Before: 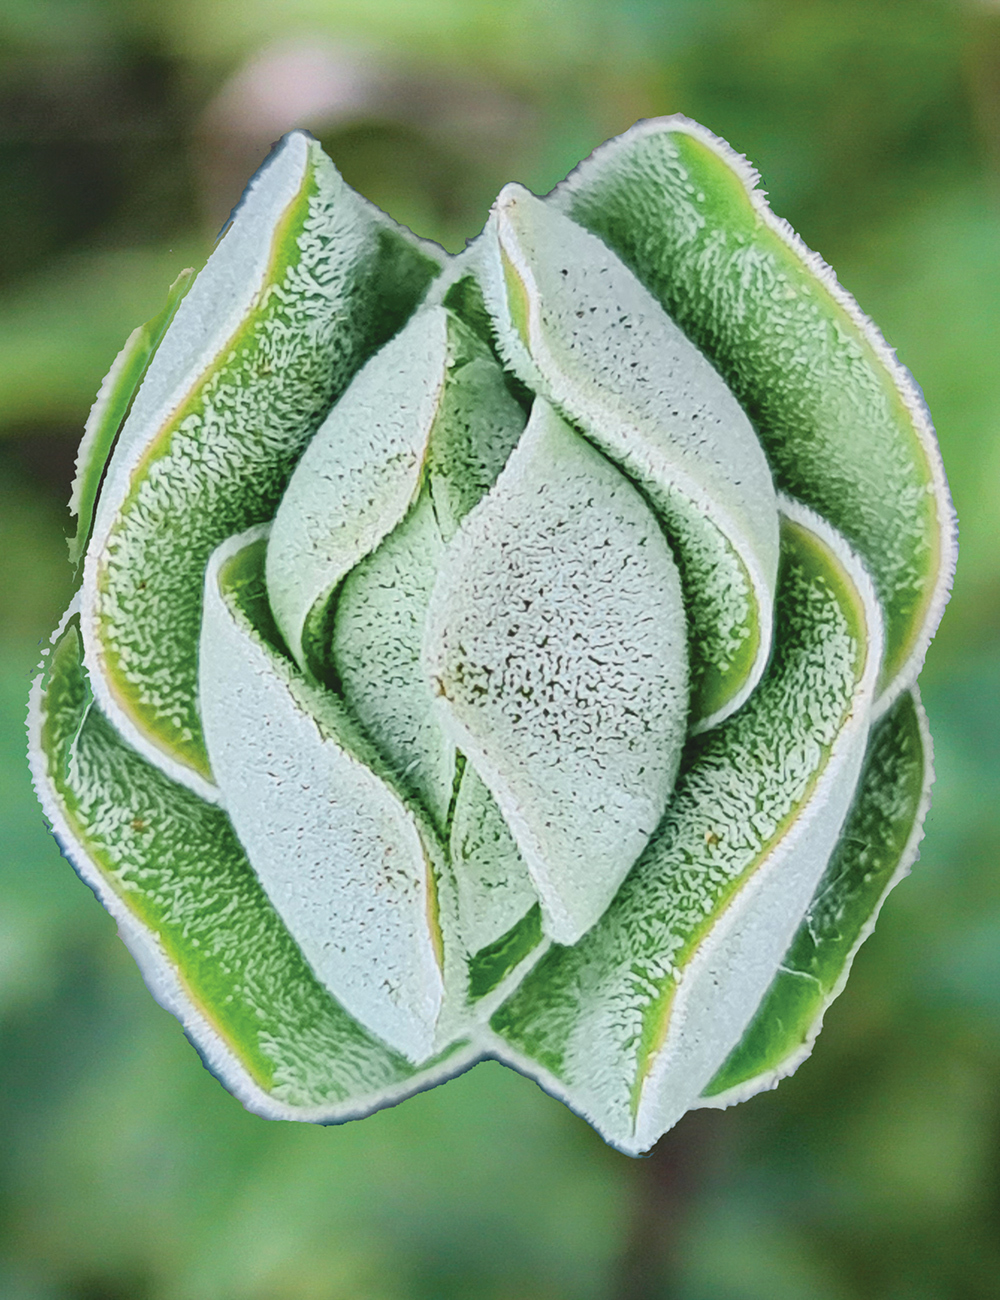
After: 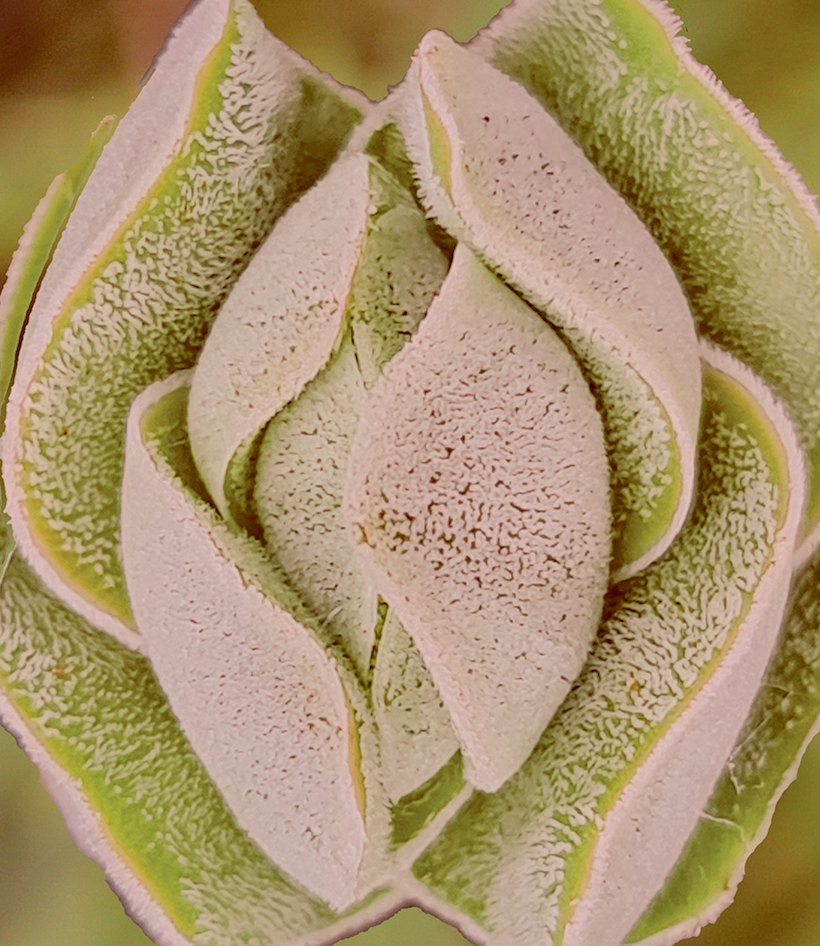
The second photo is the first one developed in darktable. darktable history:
white balance: red 0.983, blue 1.036
rgb levels: preserve colors sum RGB, levels [[0.038, 0.433, 0.934], [0, 0.5, 1], [0, 0.5, 1]]
color correction: highlights a* 9.03, highlights b* 8.71, shadows a* 40, shadows b* 40, saturation 0.8
crop: left 7.856%, top 11.836%, right 10.12%, bottom 15.387%
tone equalizer: -8 EV 0.25 EV, -7 EV 0.417 EV, -6 EV 0.417 EV, -5 EV 0.25 EV, -3 EV -0.25 EV, -2 EV -0.417 EV, -1 EV -0.417 EV, +0 EV -0.25 EV, edges refinement/feathering 500, mask exposure compensation -1.57 EV, preserve details guided filter
